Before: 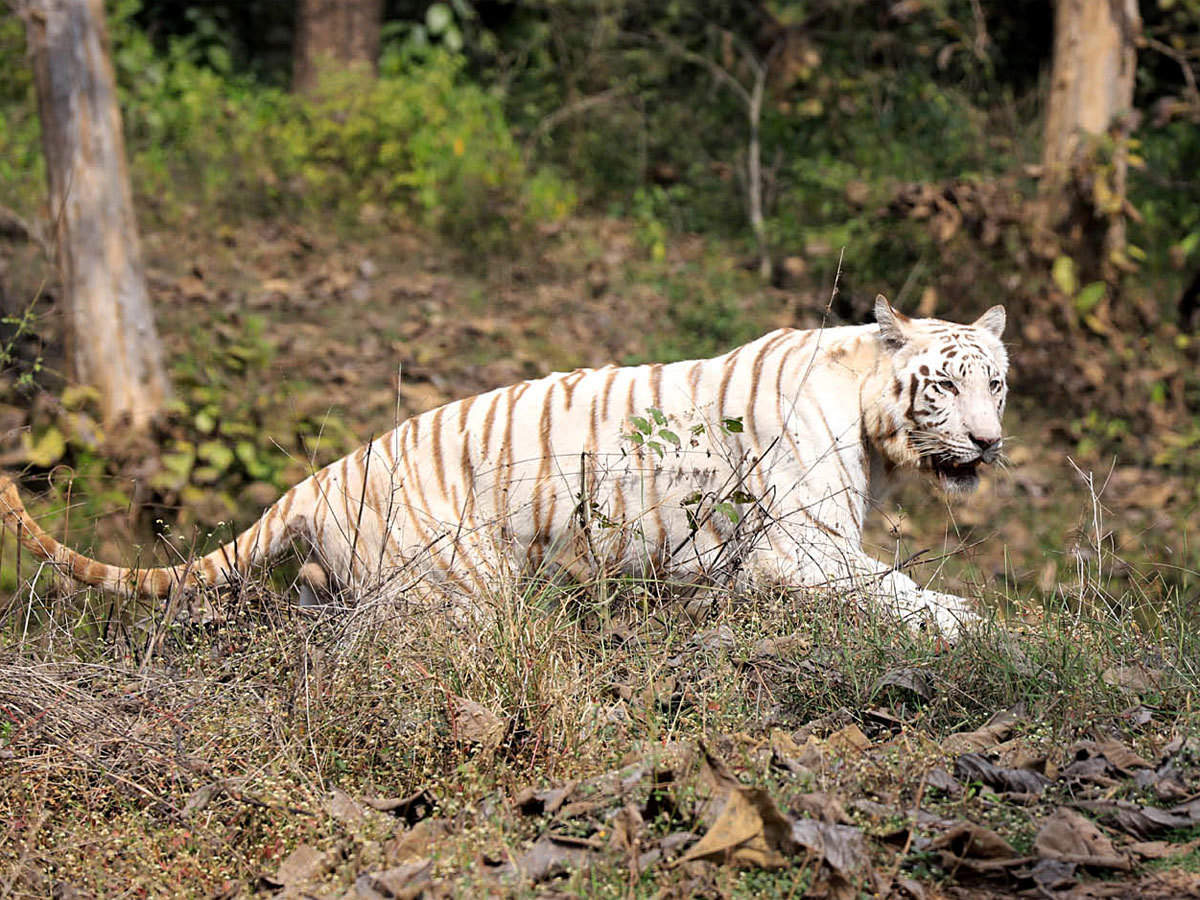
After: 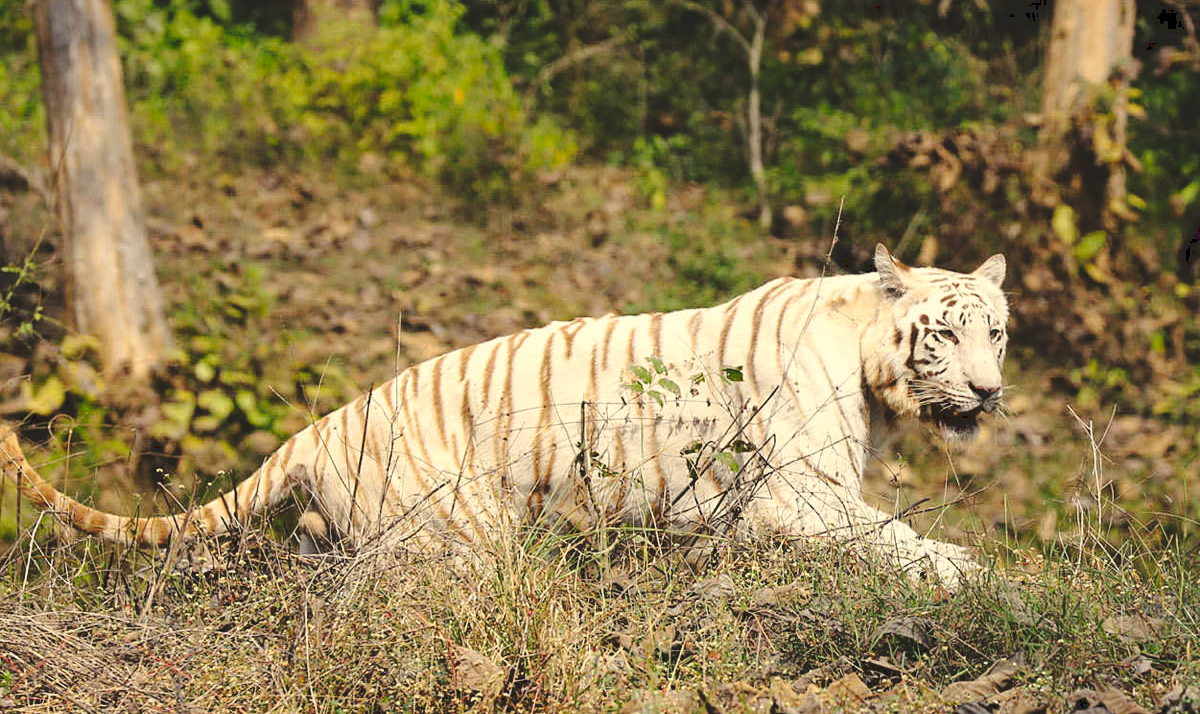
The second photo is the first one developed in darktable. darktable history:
tone curve: curves: ch0 [(0, 0) (0.003, 0.139) (0.011, 0.14) (0.025, 0.138) (0.044, 0.14) (0.069, 0.149) (0.1, 0.161) (0.136, 0.179) (0.177, 0.203) (0.224, 0.245) (0.277, 0.302) (0.335, 0.382) (0.399, 0.461) (0.468, 0.546) (0.543, 0.614) (0.623, 0.687) (0.709, 0.758) (0.801, 0.84) (0.898, 0.912) (1, 1)], preserve colors none
crop and rotate: top 5.667%, bottom 14.937%
color correction: highlights a* 1.39, highlights b* 17.83
